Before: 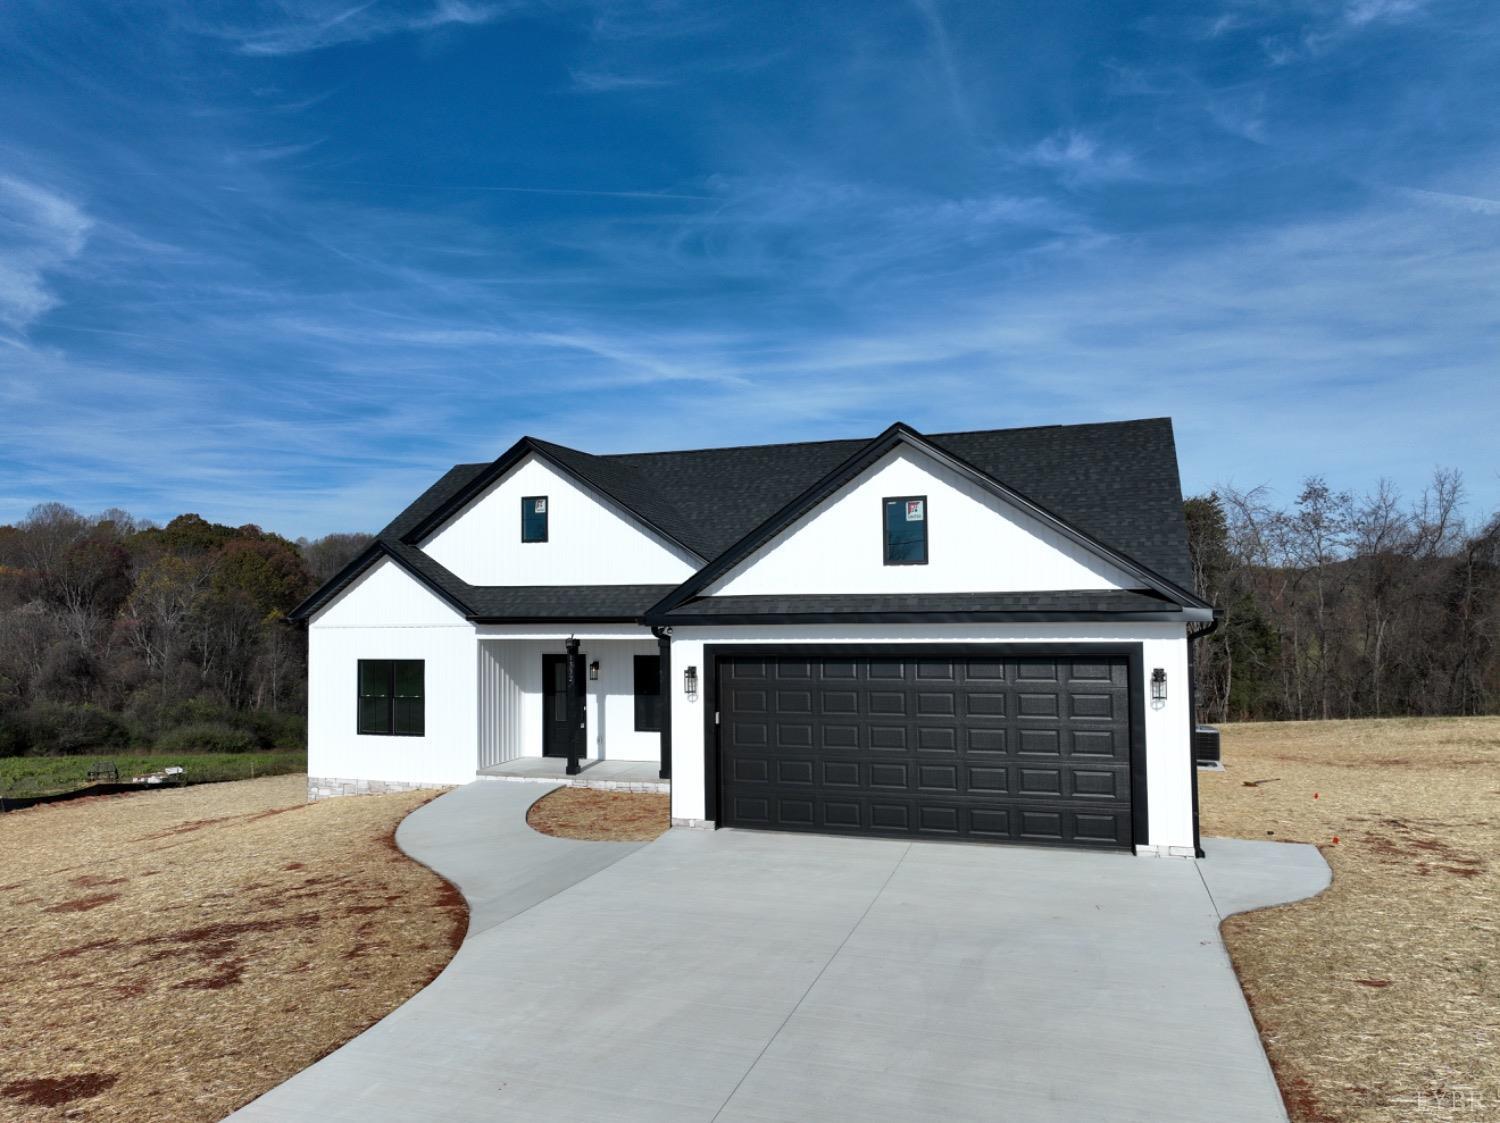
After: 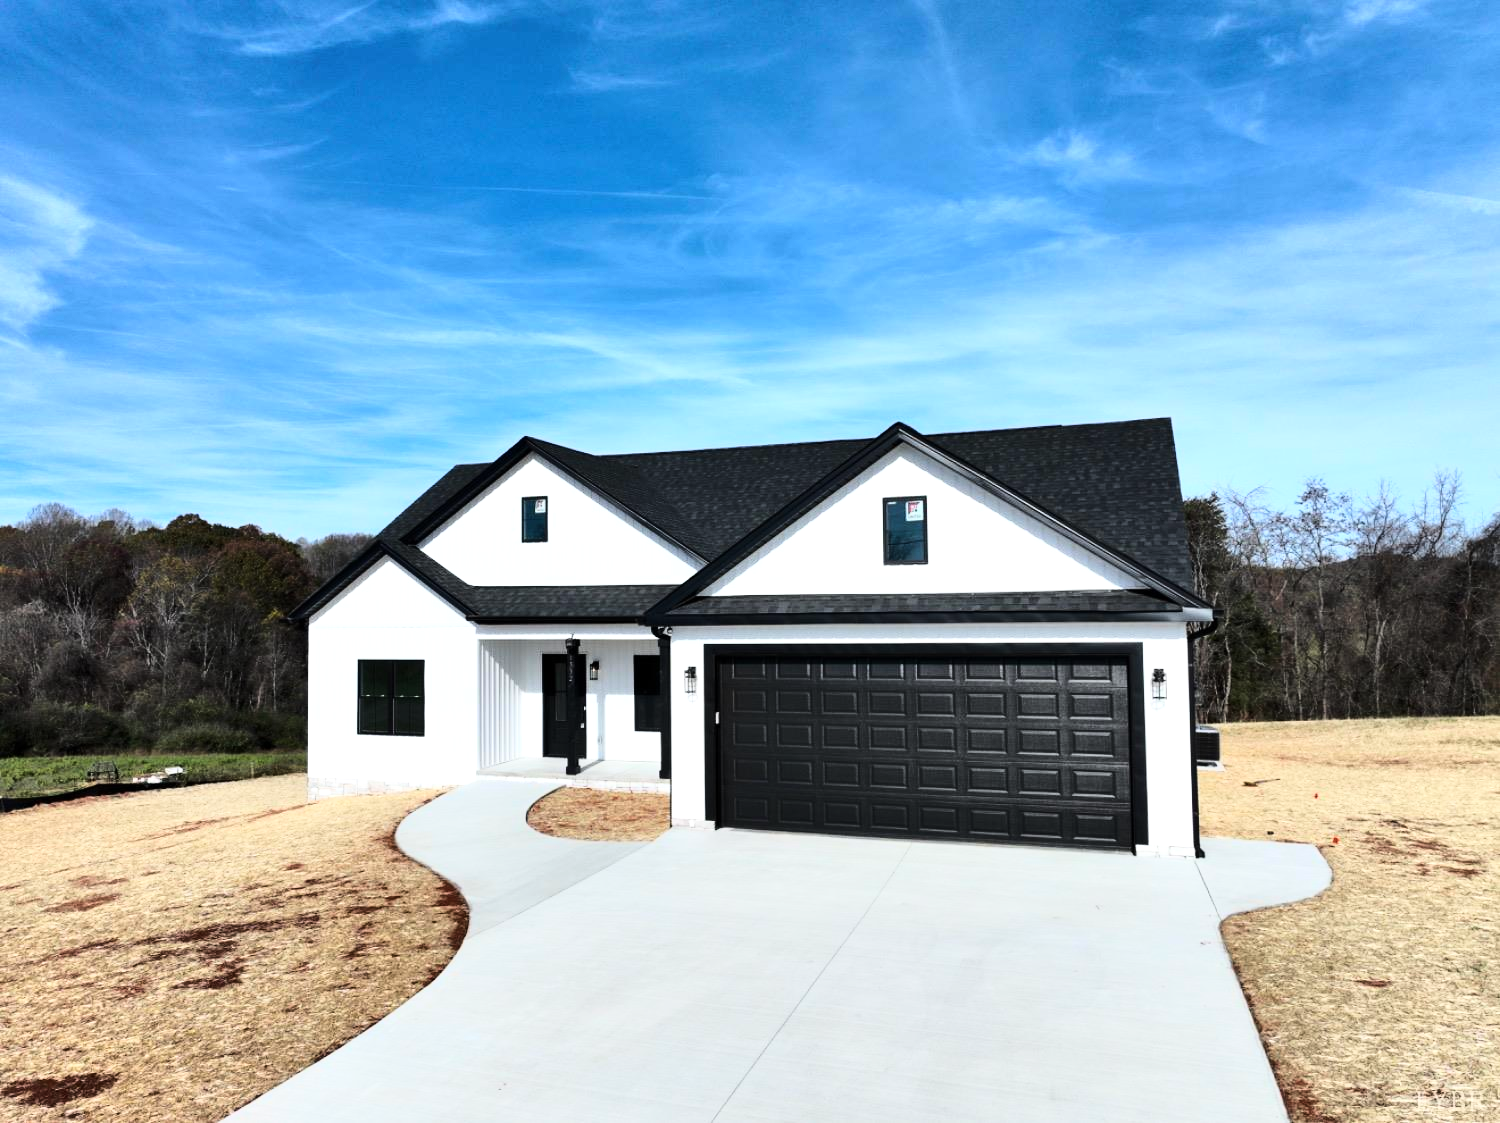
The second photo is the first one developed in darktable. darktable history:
tone equalizer: -8 EV -0.417 EV, -7 EV -0.389 EV, -6 EV -0.333 EV, -5 EV -0.222 EV, -3 EV 0.222 EV, -2 EV 0.333 EV, -1 EV 0.389 EV, +0 EV 0.417 EV, edges refinement/feathering 500, mask exposure compensation -1.57 EV, preserve details no
base curve: curves: ch0 [(0, 0) (0.028, 0.03) (0.121, 0.232) (0.46, 0.748) (0.859, 0.968) (1, 1)]
